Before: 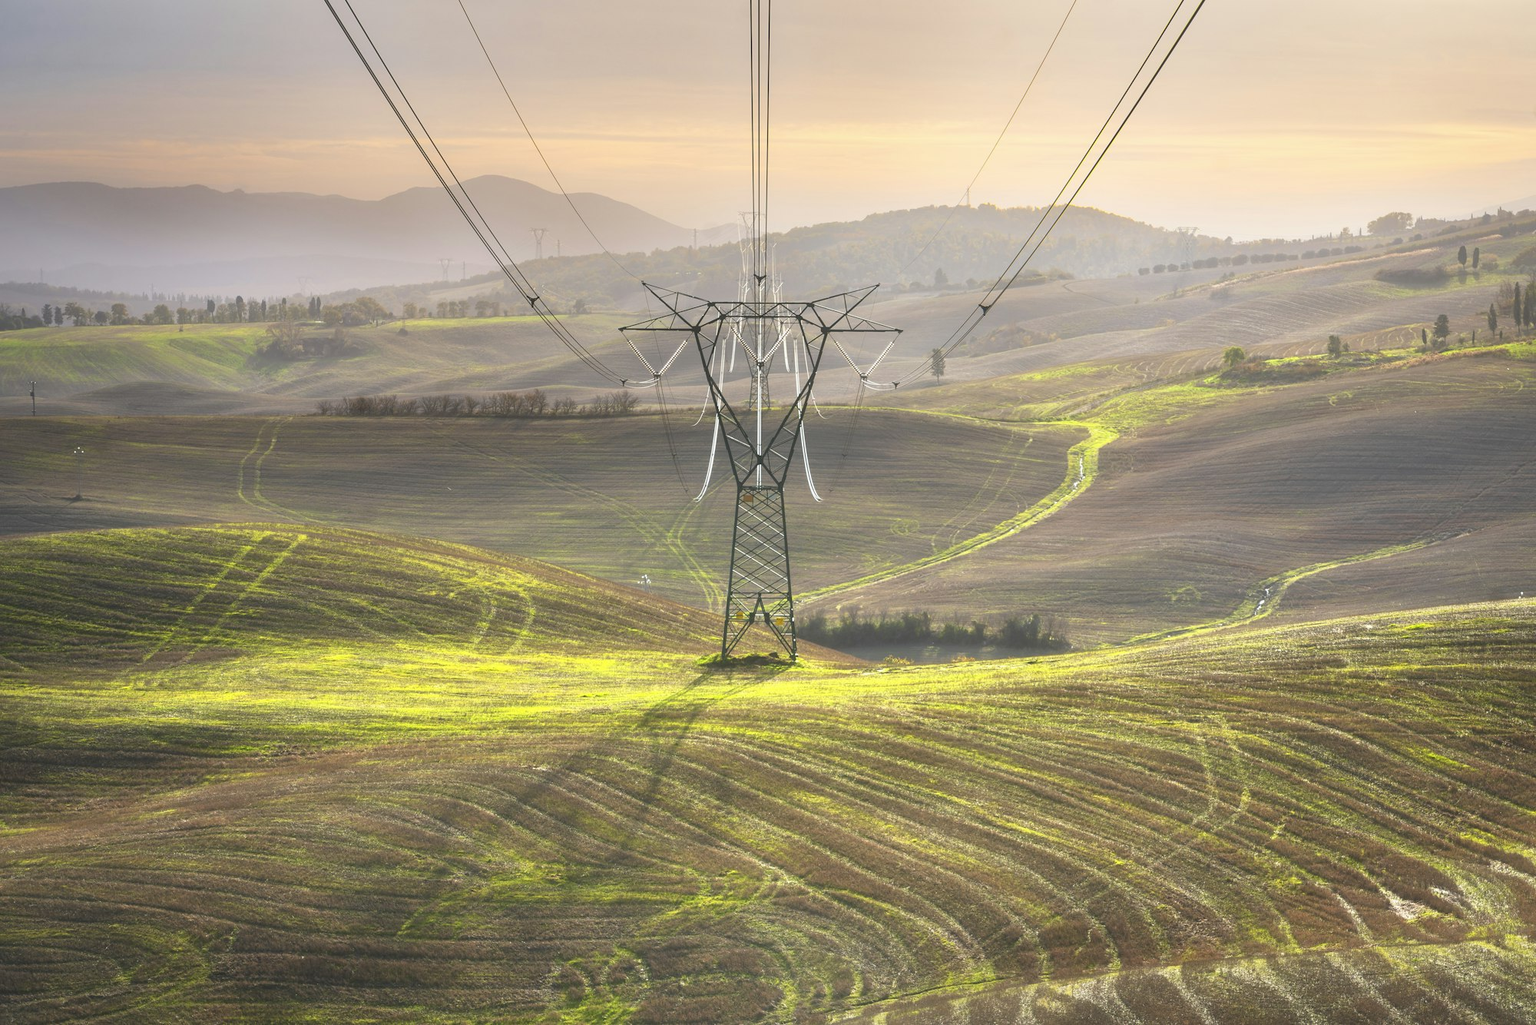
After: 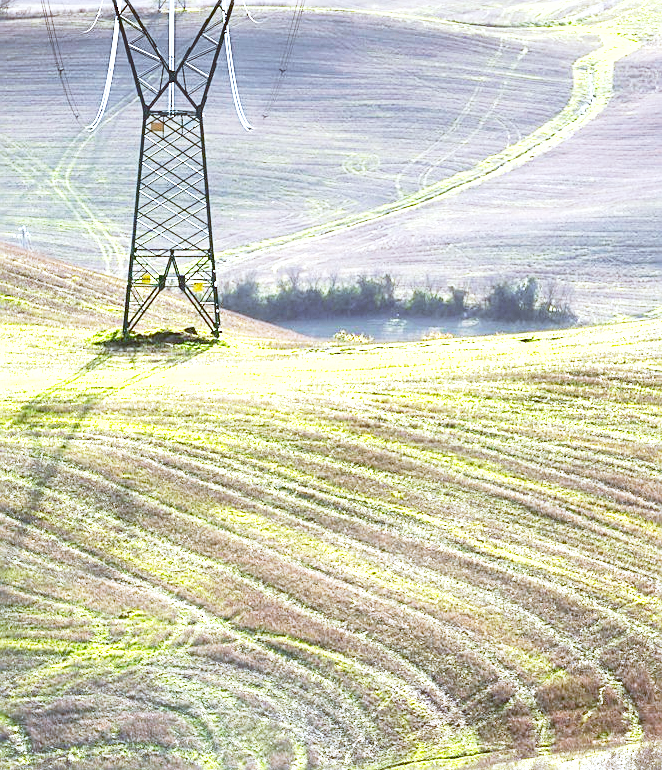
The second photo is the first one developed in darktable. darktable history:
white balance: red 0.948, green 1.02, blue 1.176
exposure: black level correction 0, exposure 1 EV, compensate highlight preservation false
color calibration: illuminant as shot in camera, x 0.358, y 0.373, temperature 4628.91 K
shadows and highlights: soften with gaussian
color balance: lift [1, 1.011, 0.999, 0.989], gamma [1.109, 1.045, 1.039, 0.955], gain [0.917, 0.936, 0.952, 1.064], contrast 2.32%, contrast fulcrum 19%, output saturation 101%
crop: left 40.878%, top 39.176%, right 25.993%, bottom 3.081%
base curve: curves: ch0 [(0, 0) (0.028, 0.03) (0.121, 0.232) (0.46, 0.748) (0.859, 0.968) (1, 1)], preserve colors none
sharpen: on, module defaults
